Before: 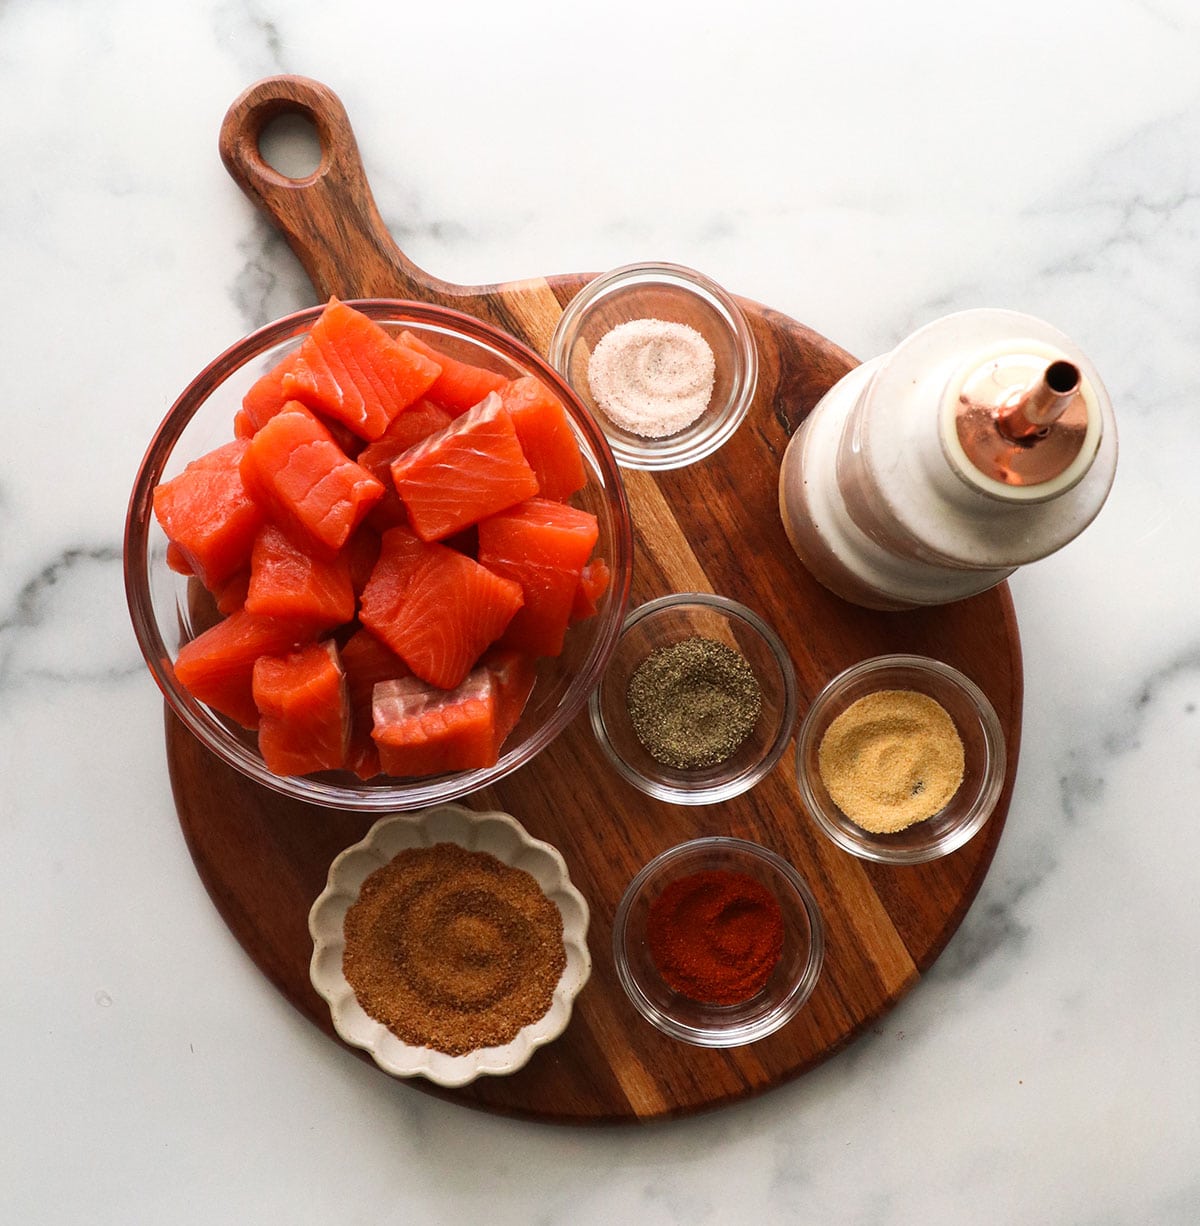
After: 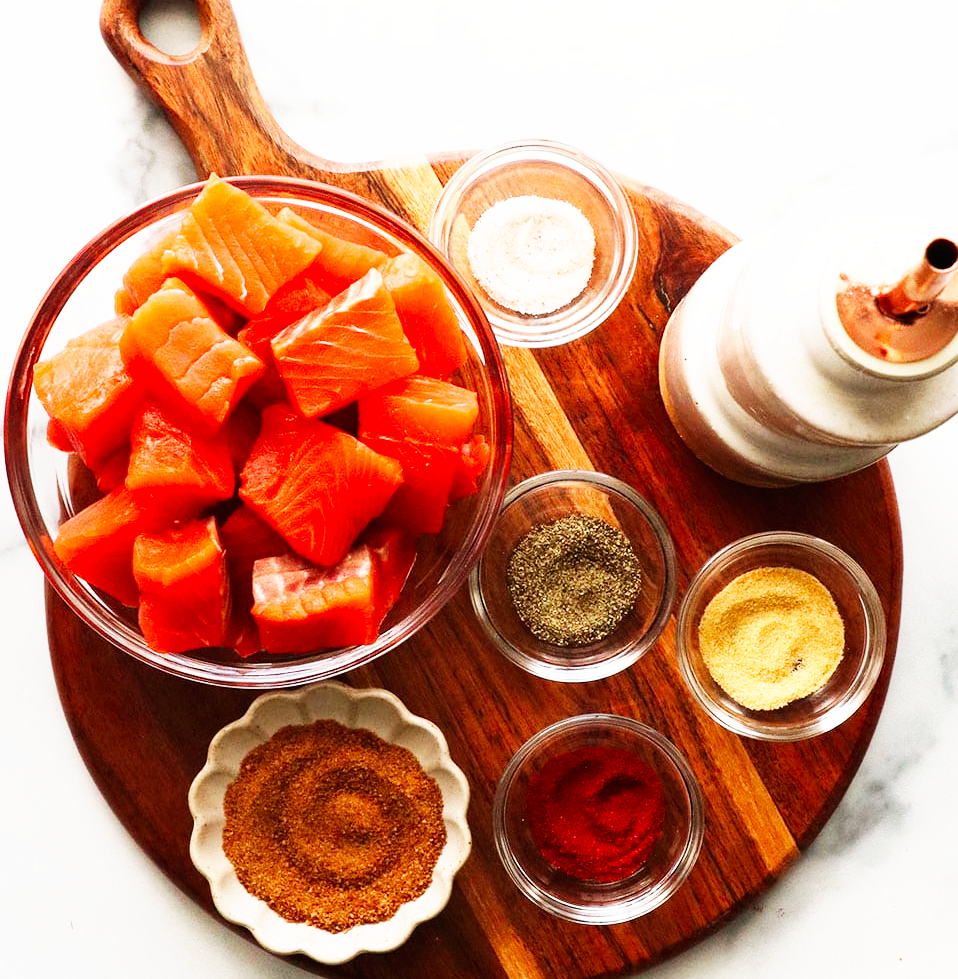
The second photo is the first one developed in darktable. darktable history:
crop and rotate: left 10.071%, top 10.071%, right 10.02%, bottom 10.02%
tone equalizer: on, module defaults
base curve: curves: ch0 [(0, 0) (0.007, 0.004) (0.027, 0.03) (0.046, 0.07) (0.207, 0.54) (0.442, 0.872) (0.673, 0.972) (1, 1)], preserve colors none
